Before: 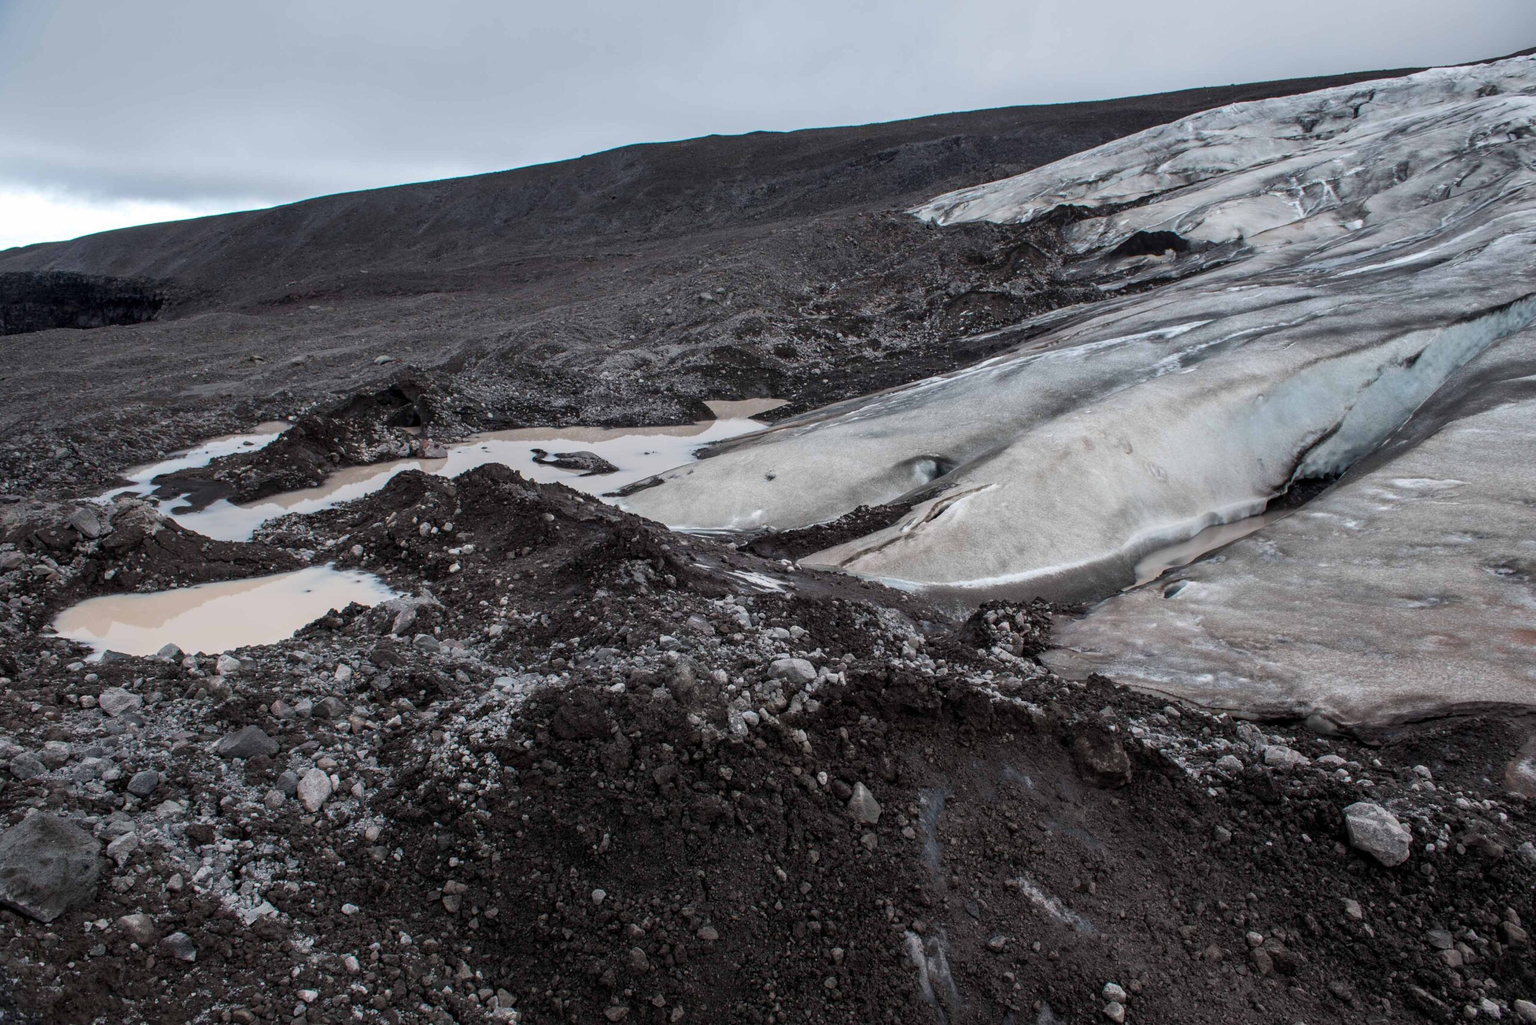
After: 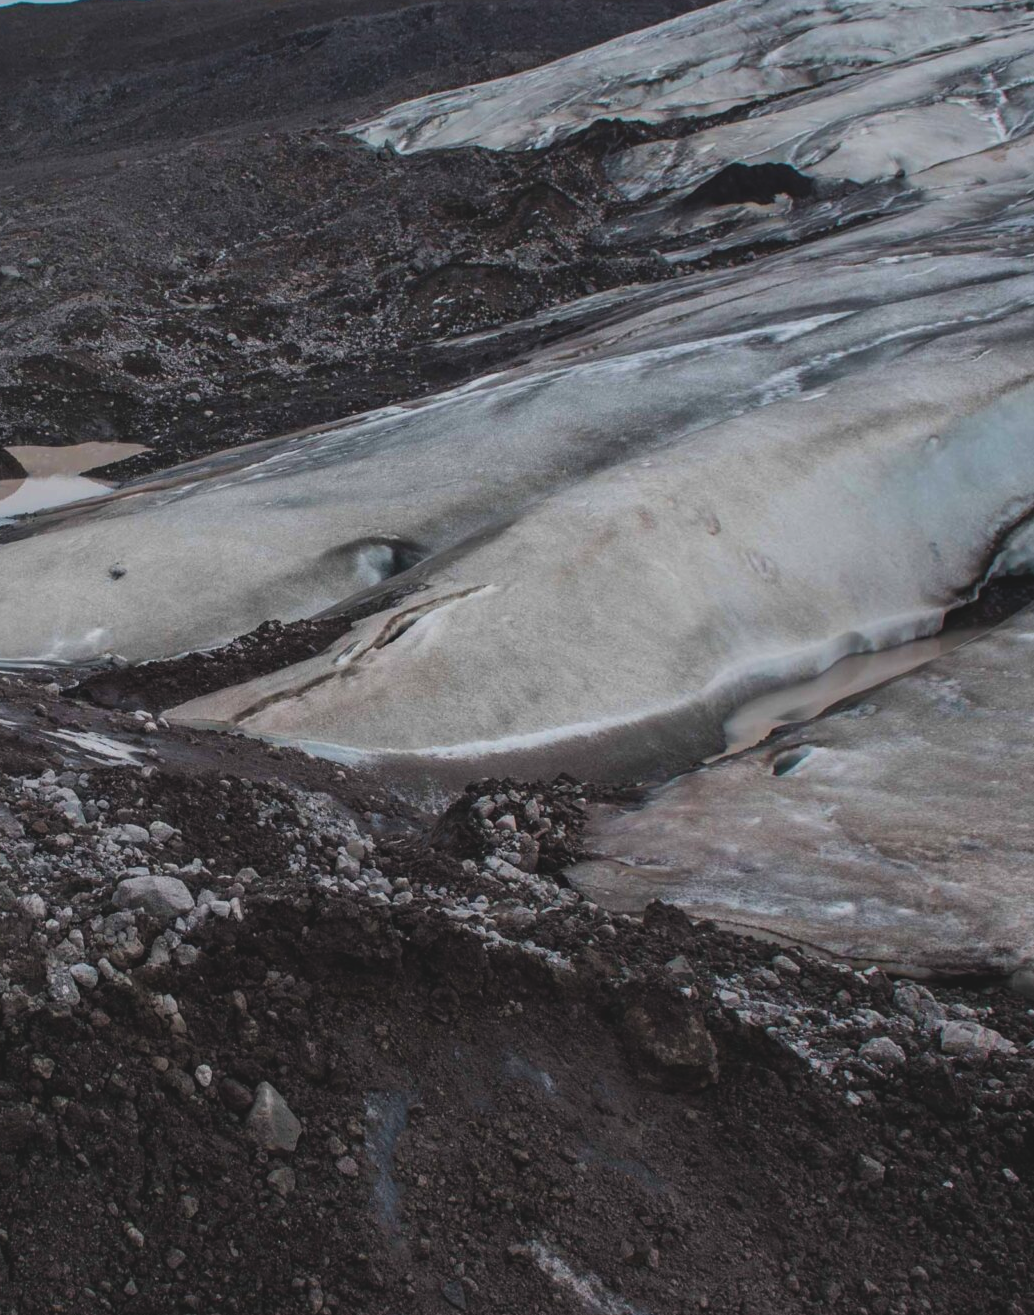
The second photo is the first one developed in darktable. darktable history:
crop: left 45.59%, top 13.023%, right 14.01%, bottom 10.026%
exposure: black level correction -0.015, exposure -0.522 EV, compensate highlight preservation false
velvia: on, module defaults
